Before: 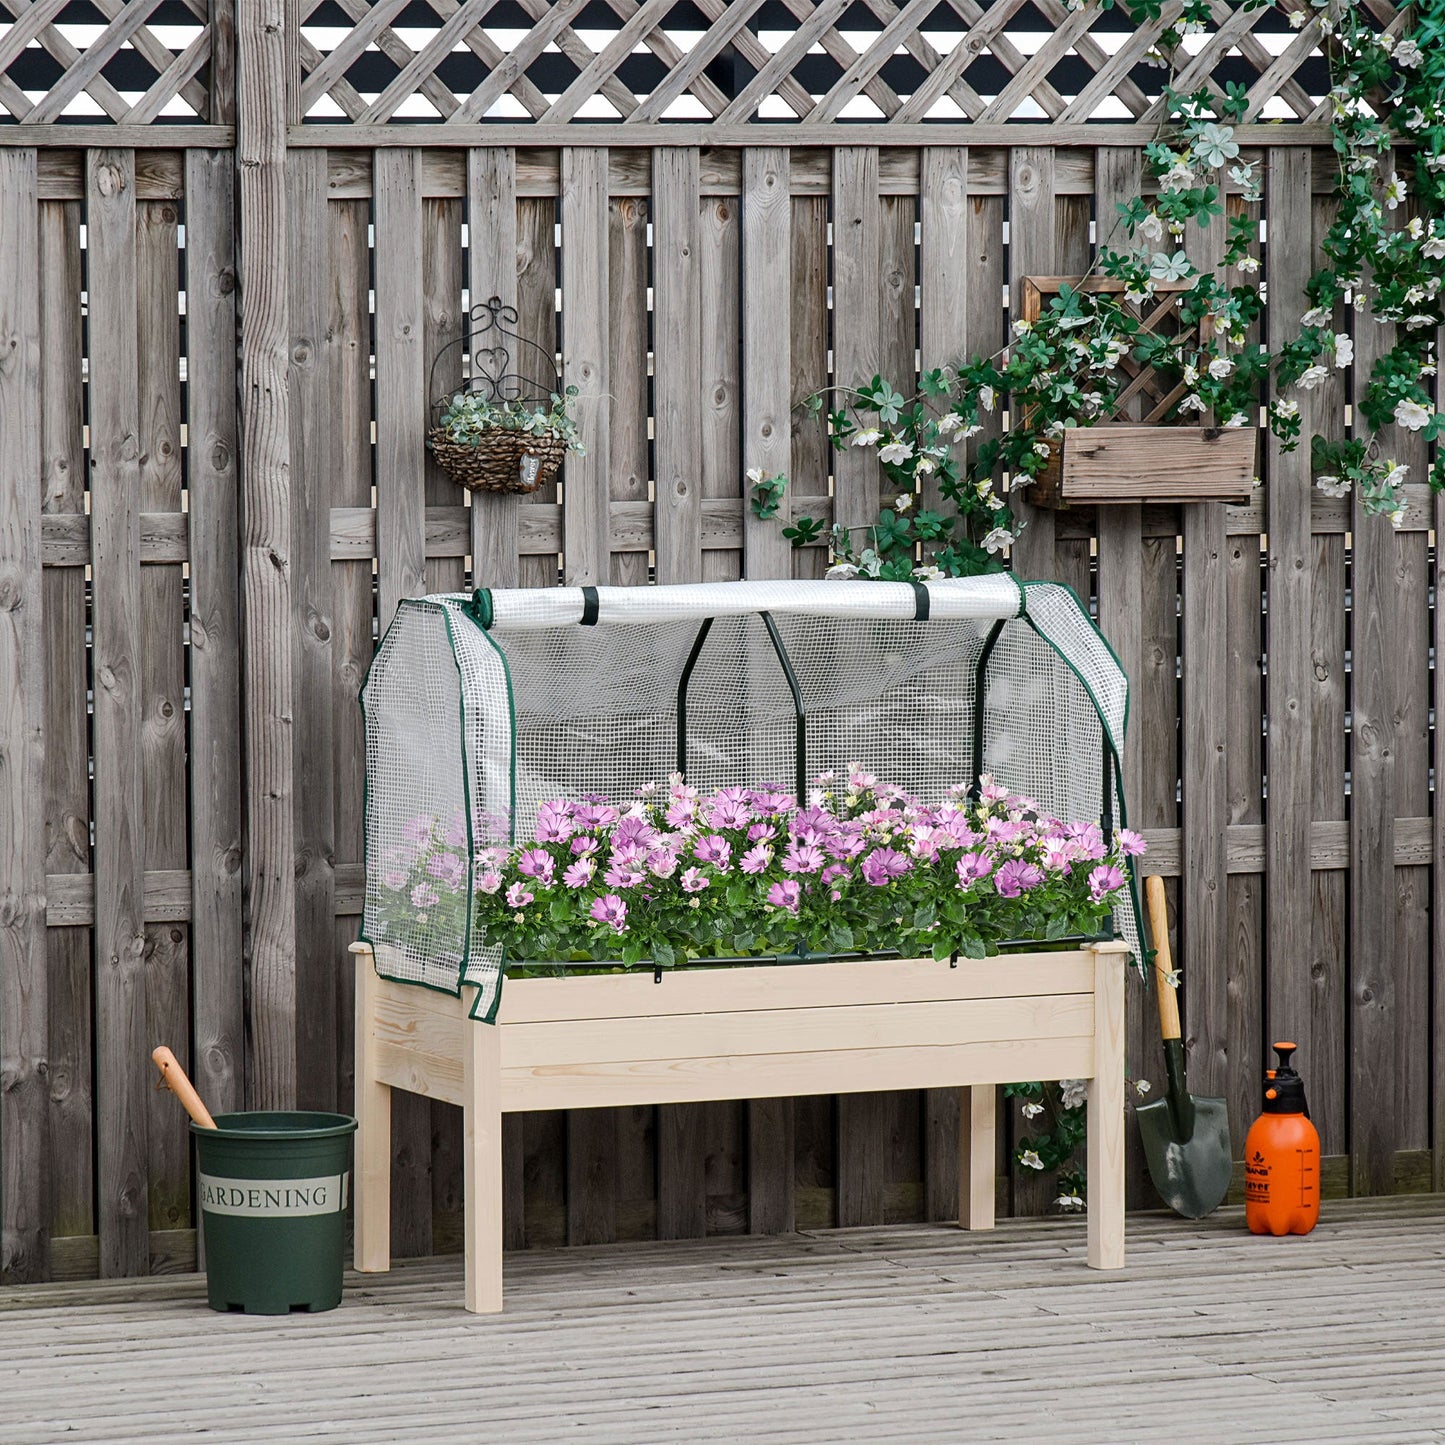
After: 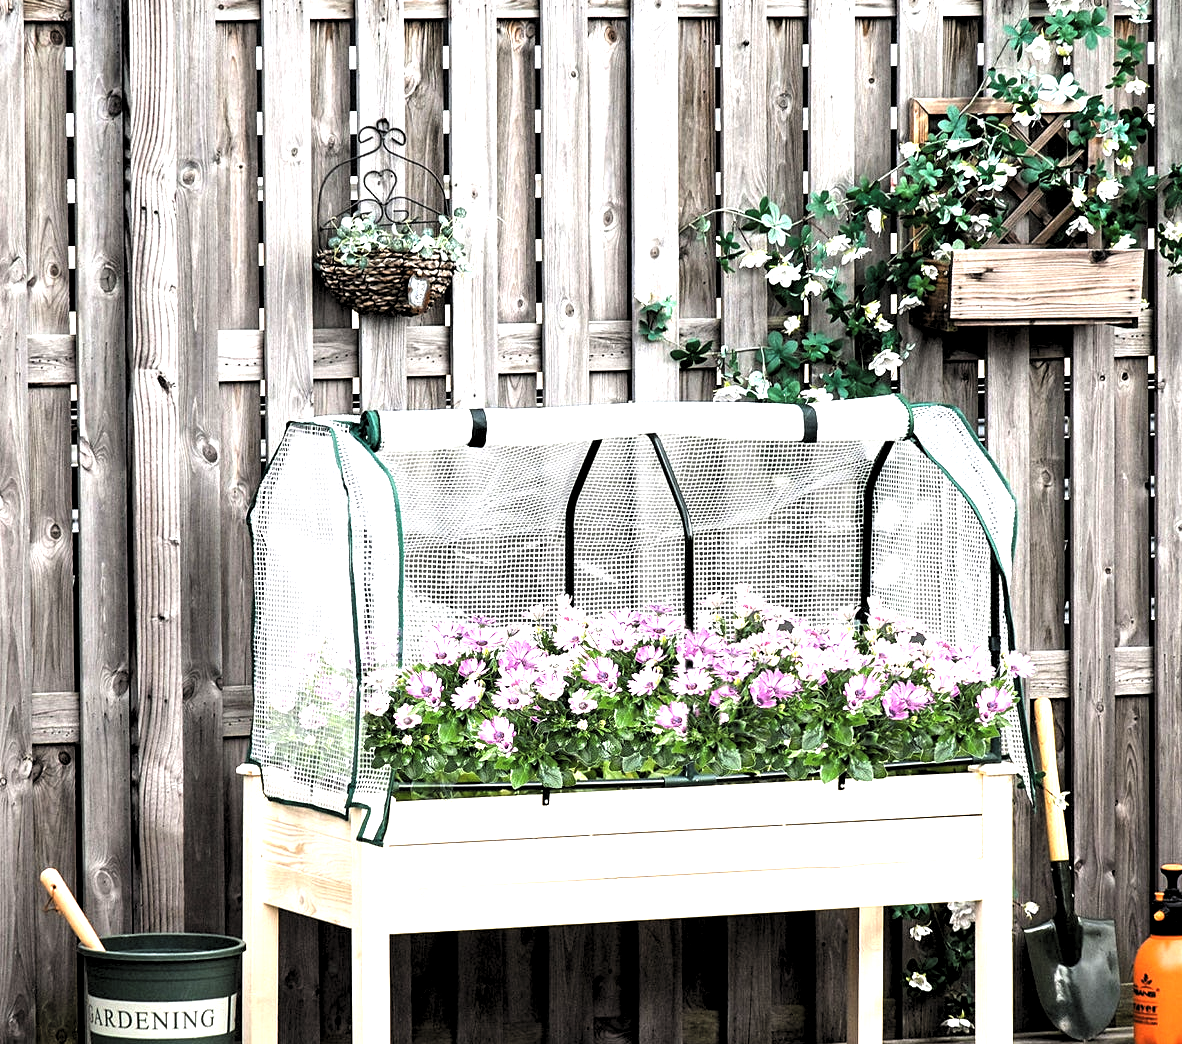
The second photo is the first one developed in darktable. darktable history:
exposure: exposure 1.208 EV, compensate highlight preservation false
levels: levels [0.182, 0.542, 0.902]
contrast brightness saturation: saturation -0.065
crop: left 7.781%, top 12.332%, right 10.391%, bottom 15.404%
